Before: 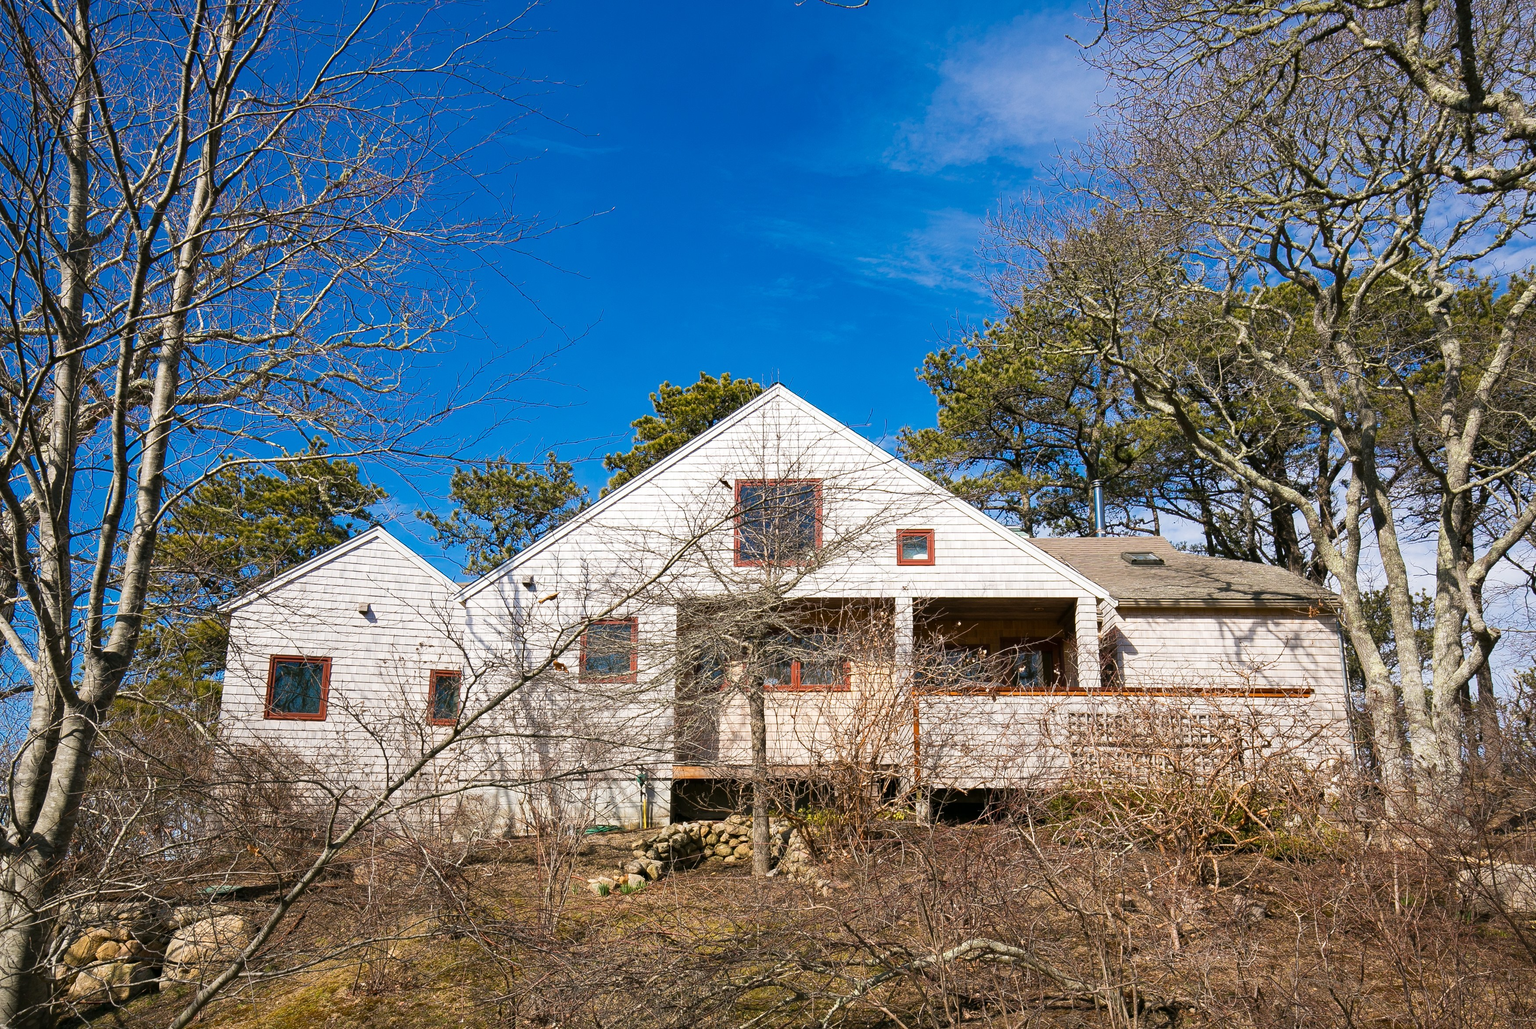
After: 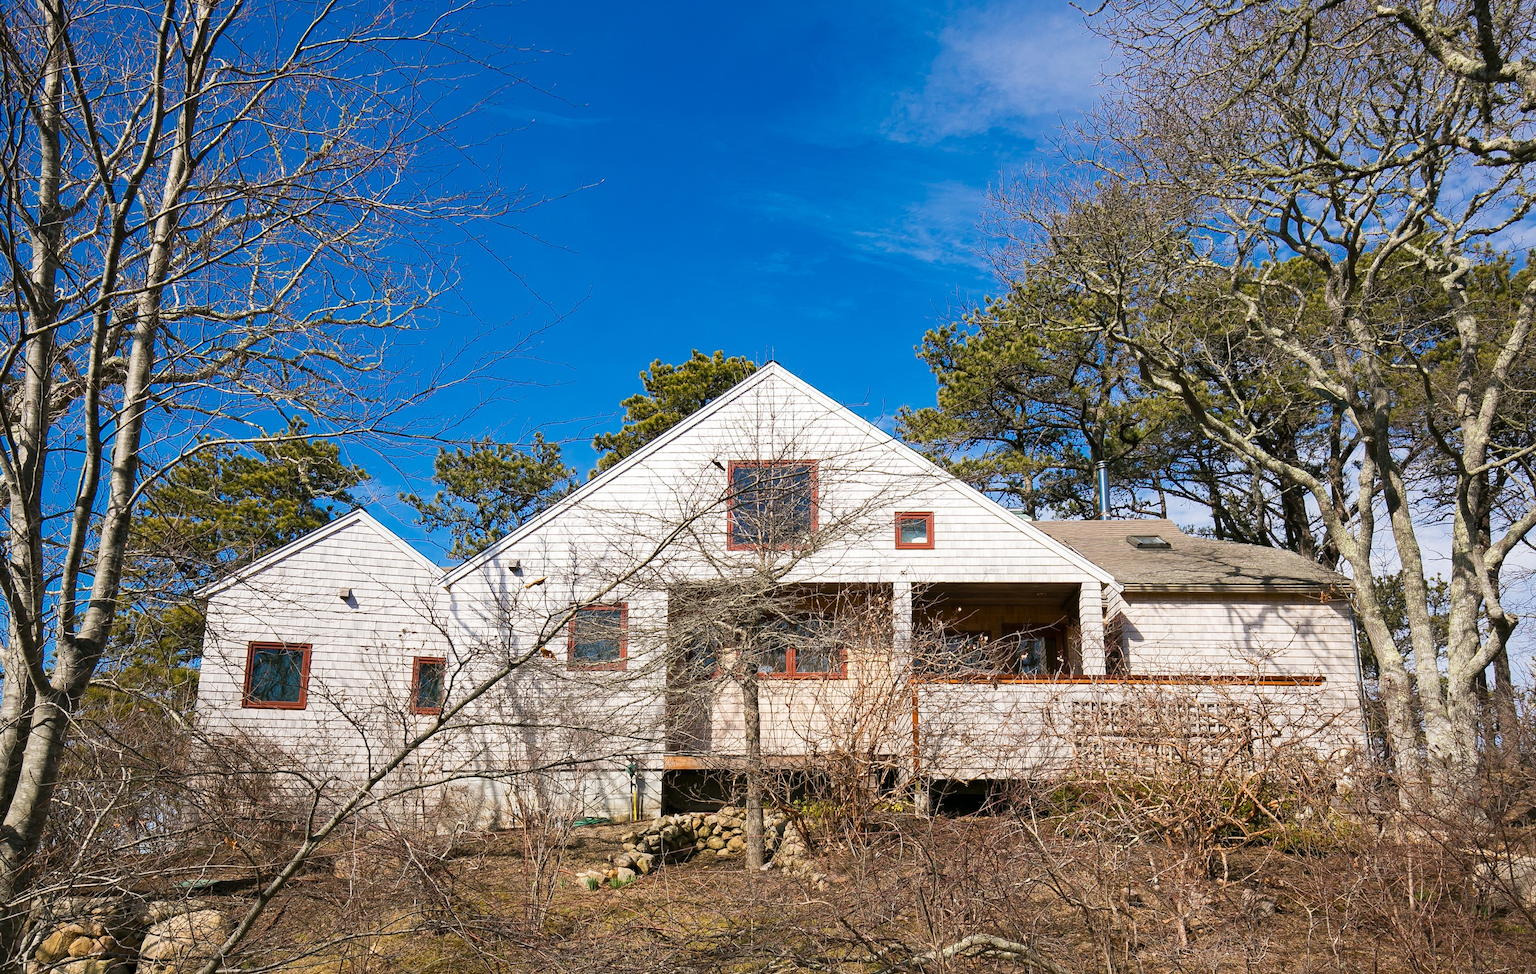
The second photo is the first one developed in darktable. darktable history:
exposure: compensate highlight preservation false
crop: left 1.964%, top 3.251%, right 1.122%, bottom 4.933%
